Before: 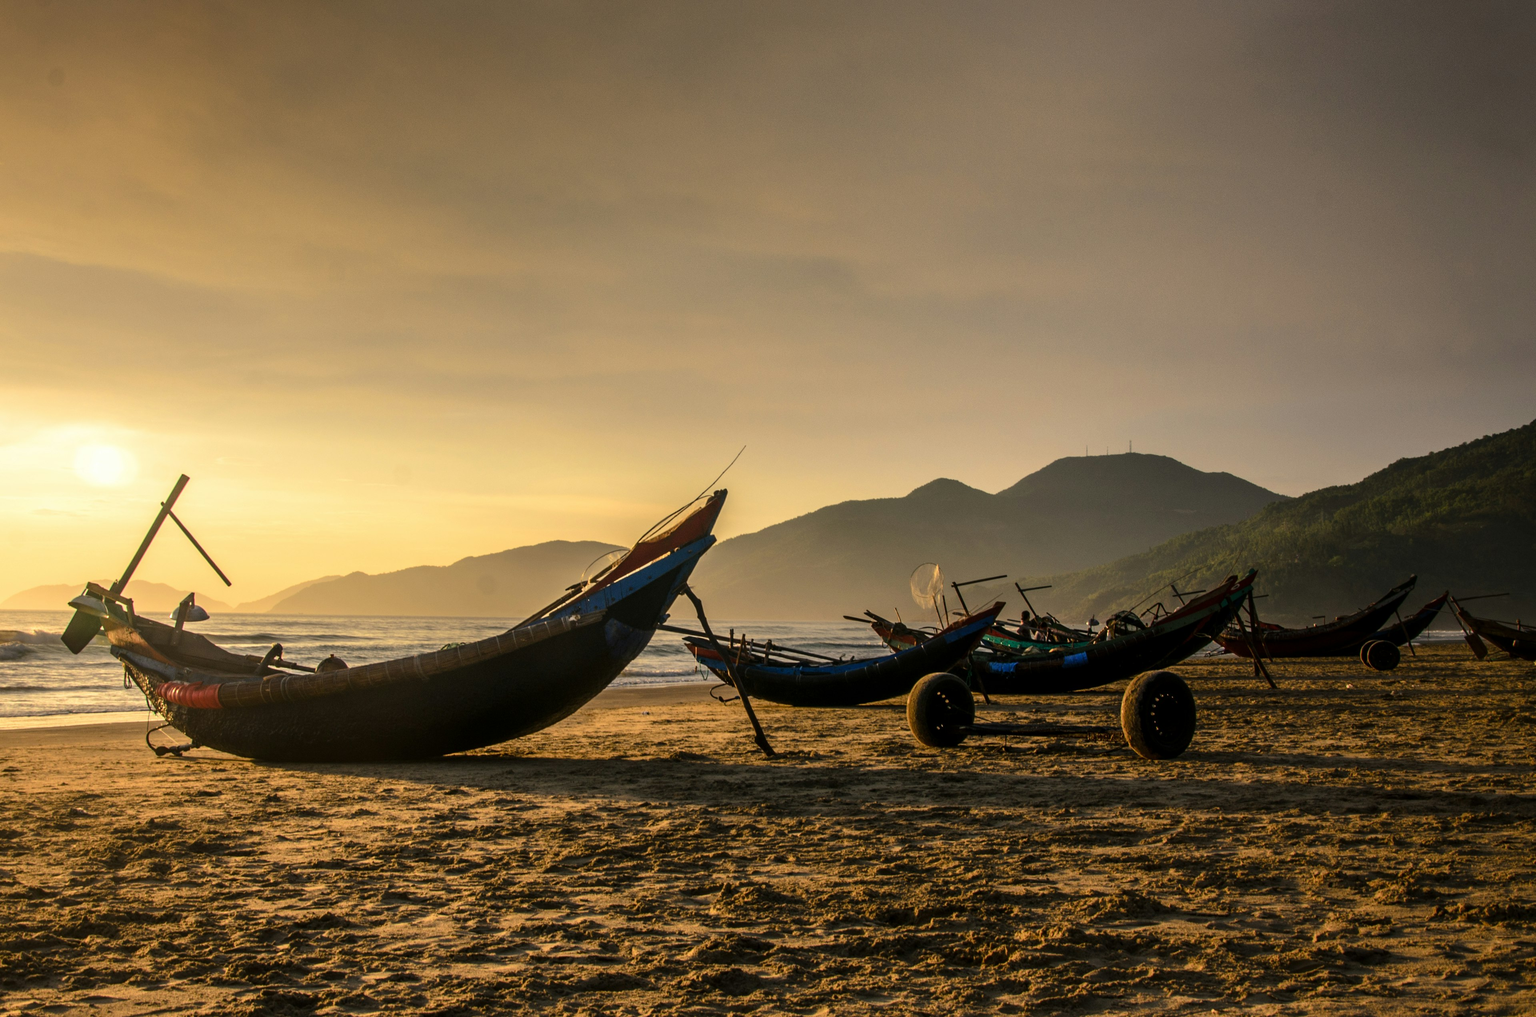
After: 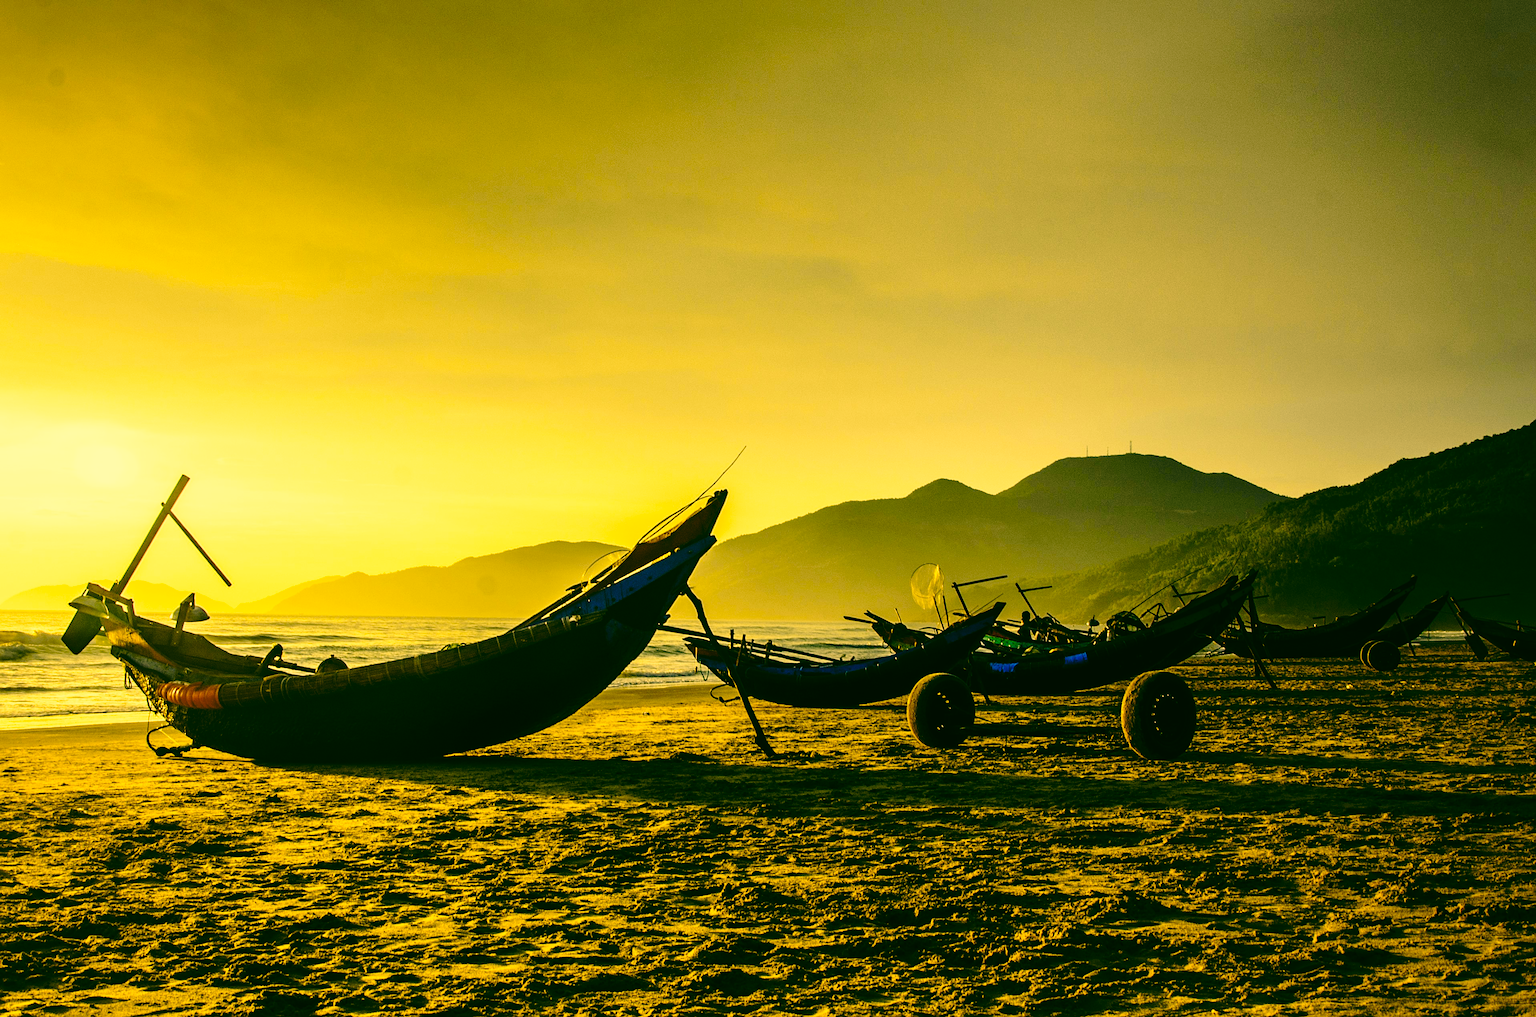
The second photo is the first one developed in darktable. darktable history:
color correction: highlights a* 5.62, highlights b* 33.57, shadows a* -25.86, shadows b* 4.02
base curve: curves: ch0 [(0, 0) (0.04, 0.03) (0.133, 0.232) (0.448, 0.748) (0.843, 0.968) (1, 1)], preserve colors none
sharpen: on, module defaults
color contrast: green-magenta contrast 0.85, blue-yellow contrast 1.25, unbound 0
